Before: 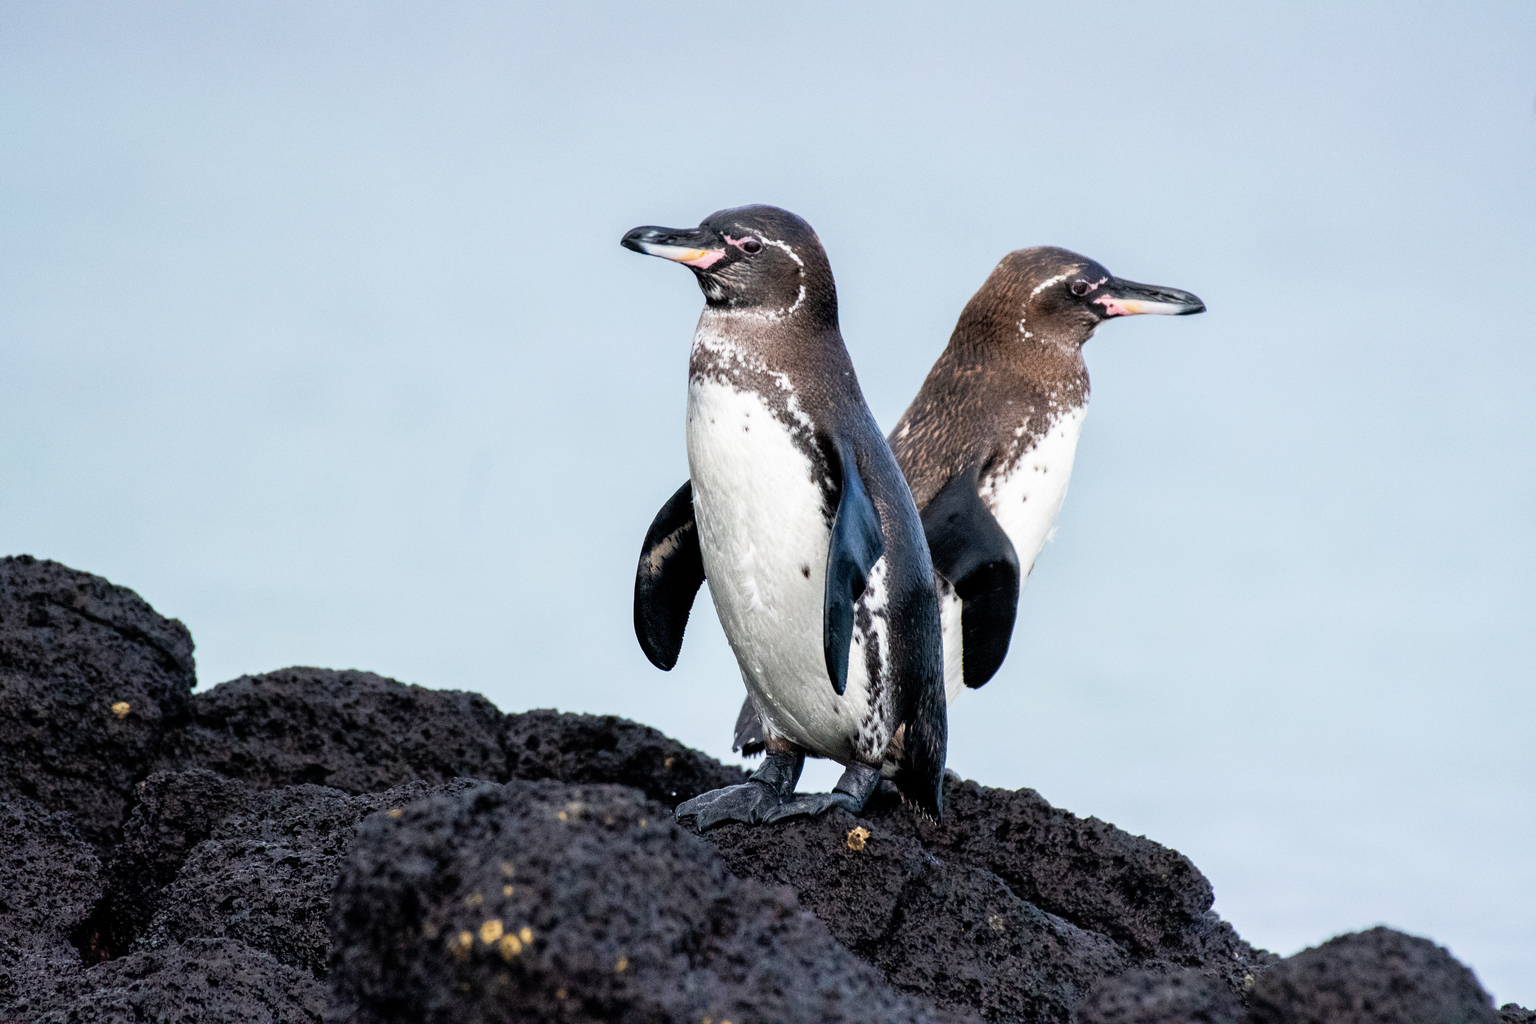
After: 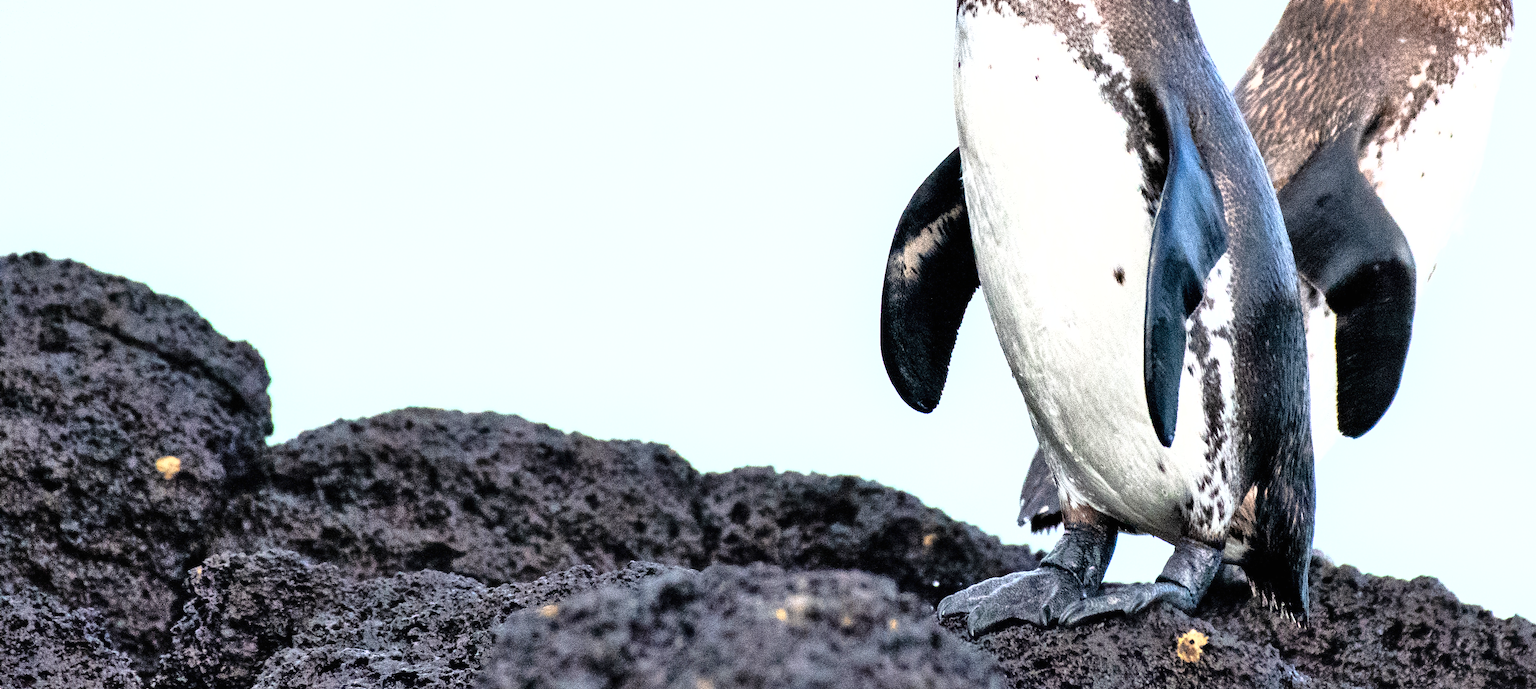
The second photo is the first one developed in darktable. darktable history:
exposure: black level correction 0, exposure 1.125 EV, compensate exposure bias true, compensate highlight preservation false
crop: top 36.498%, right 27.964%, bottom 14.995%
shadows and highlights: low approximation 0.01, soften with gaussian
